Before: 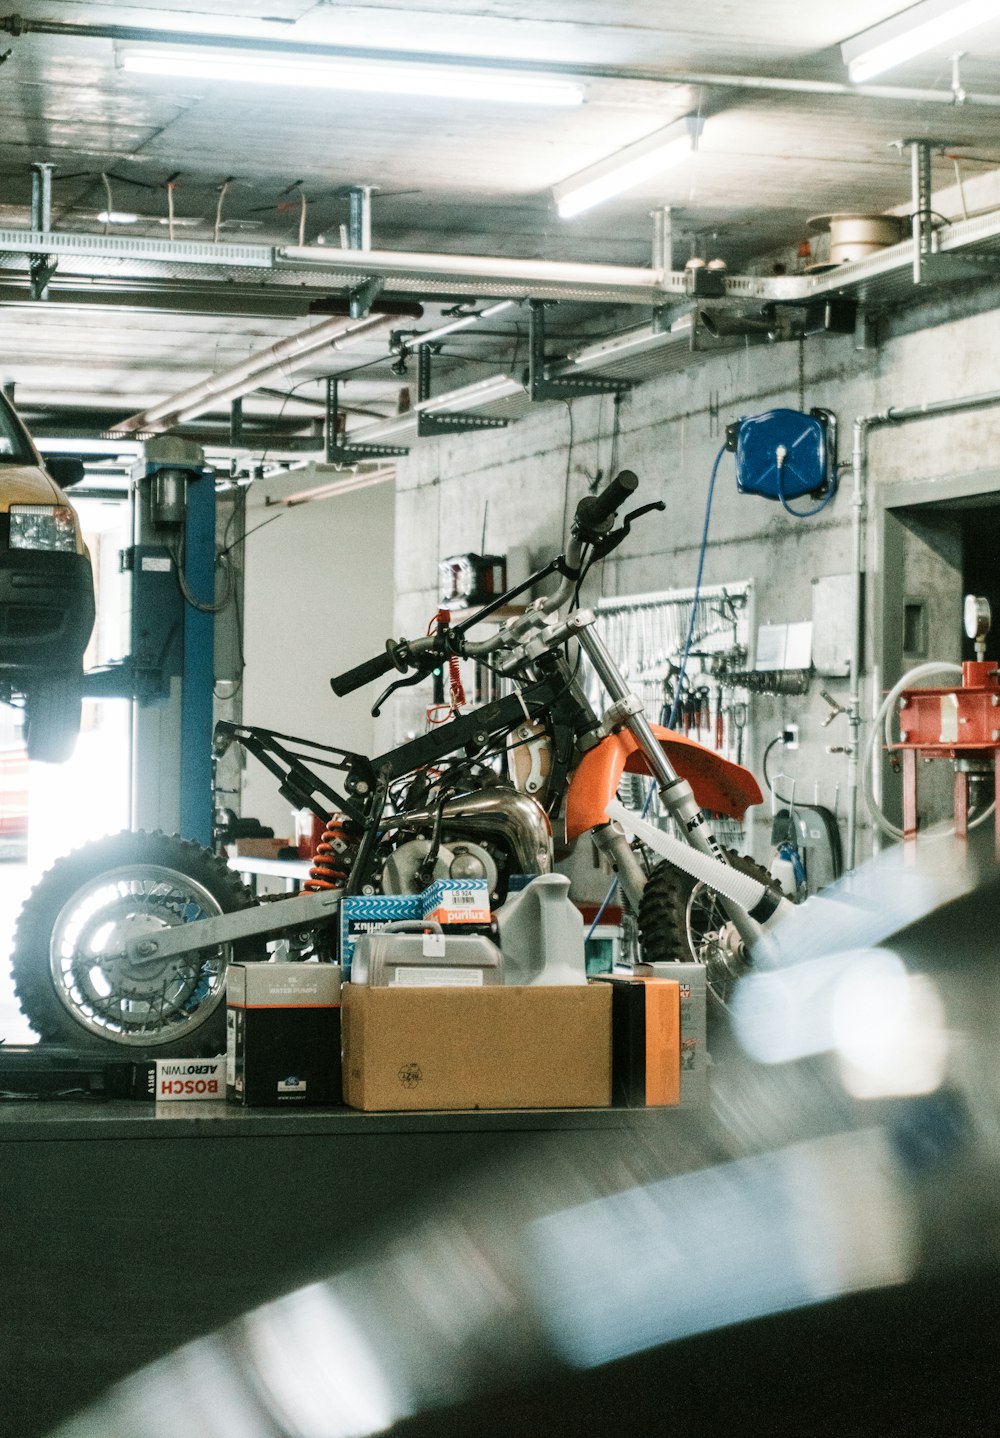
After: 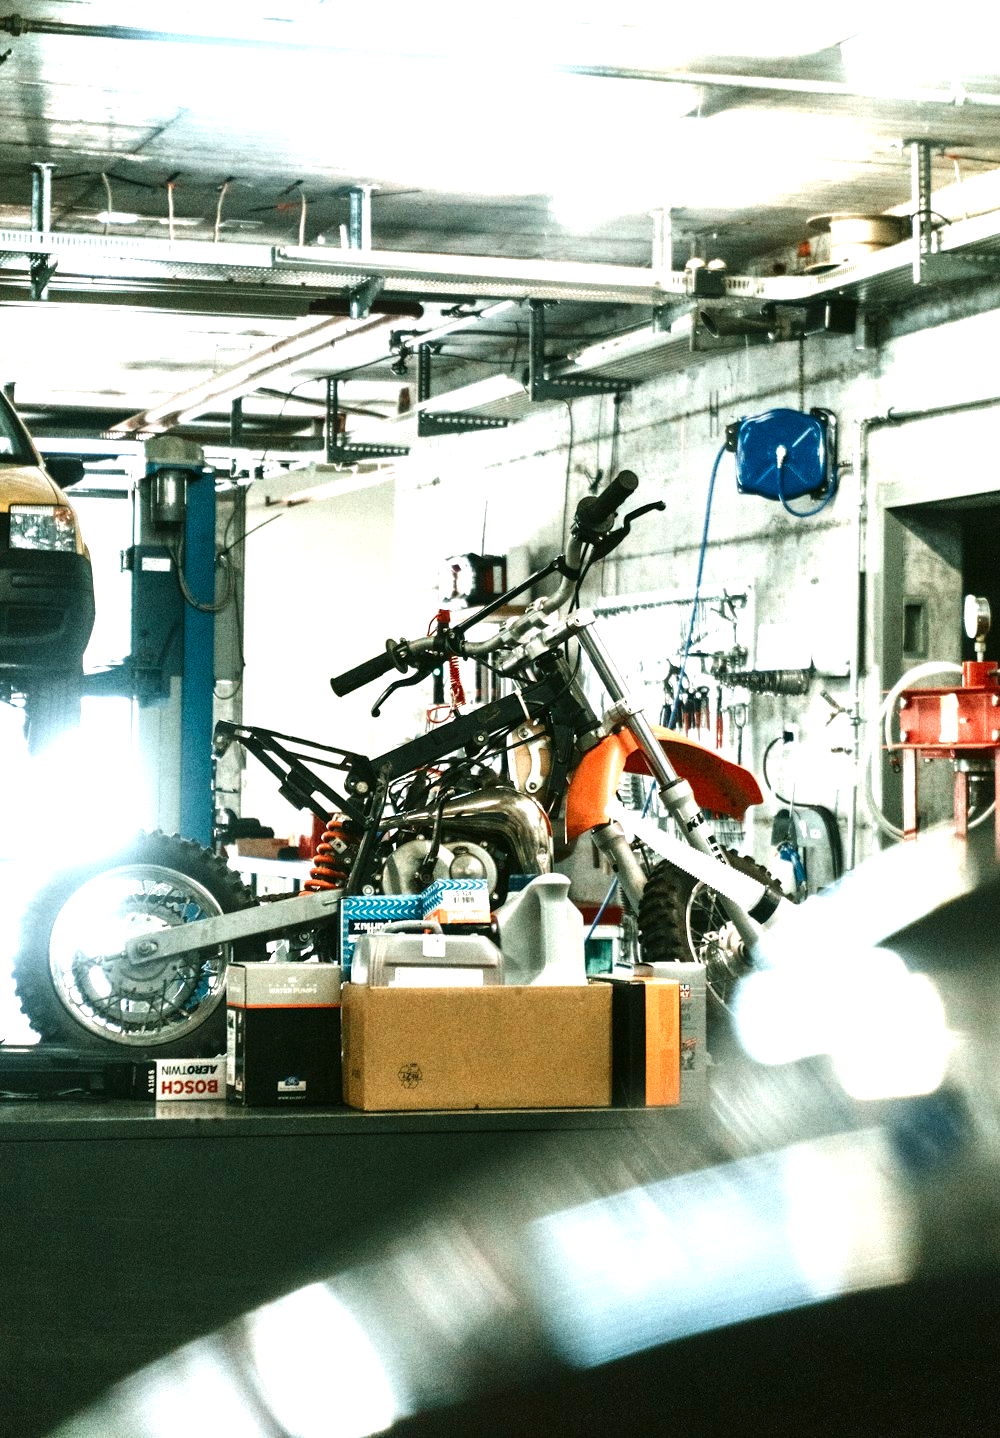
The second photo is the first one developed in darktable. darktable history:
exposure: black level correction -0.002, exposure 1.114 EV, compensate highlight preservation false
contrast brightness saturation: brightness -0.198, saturation 0.078
